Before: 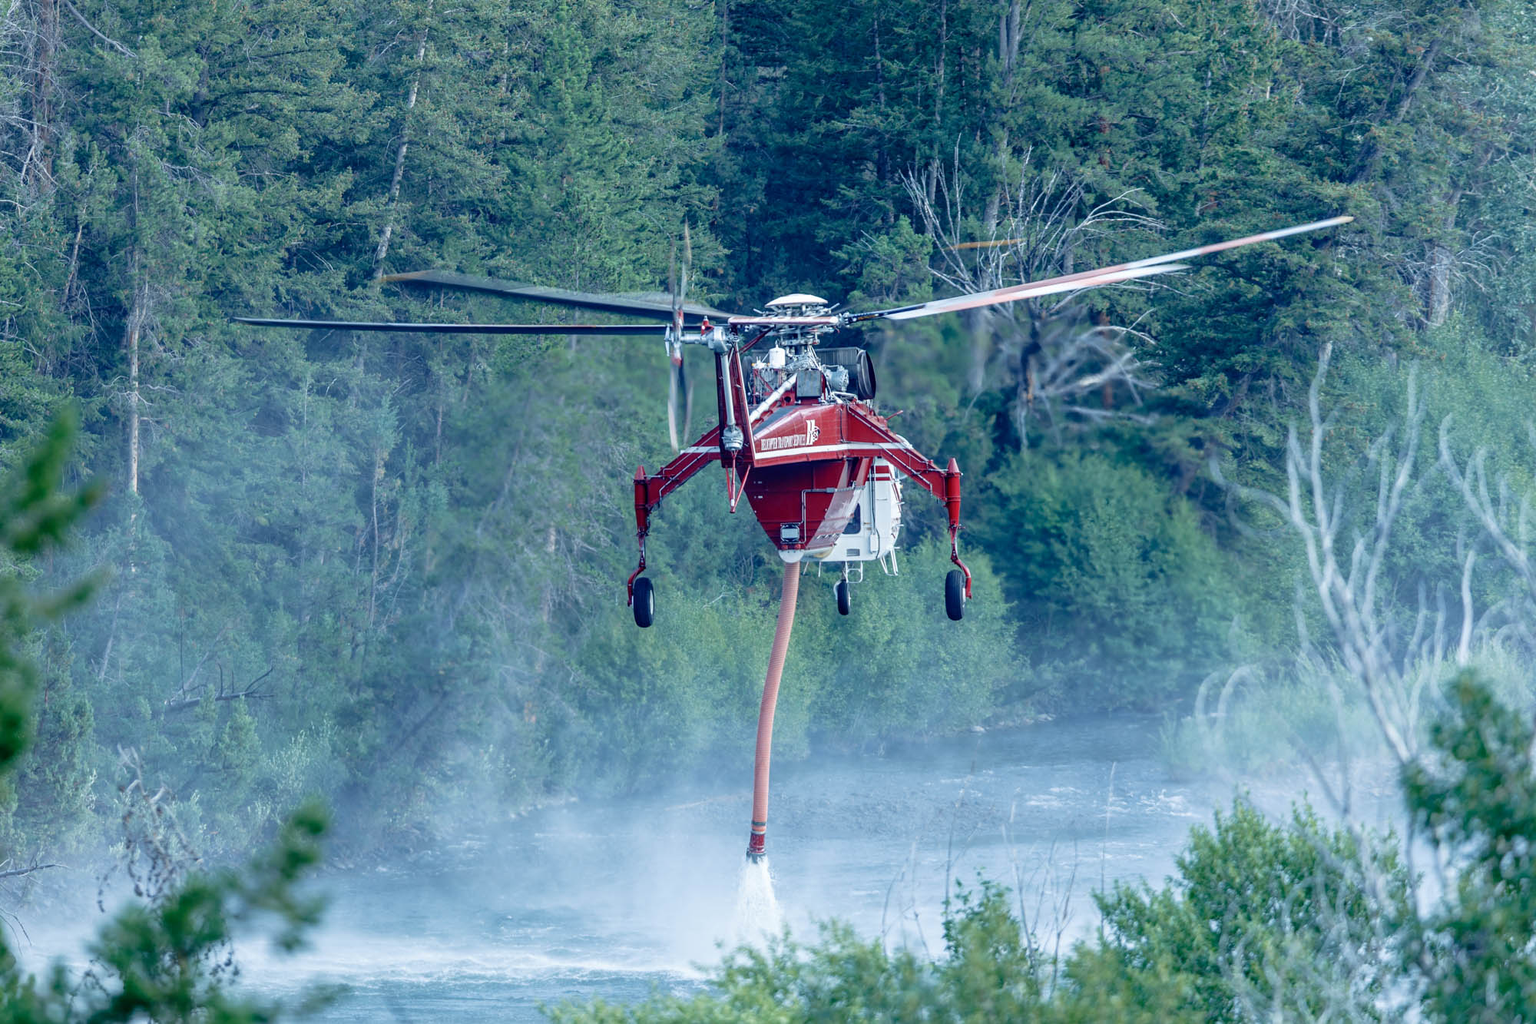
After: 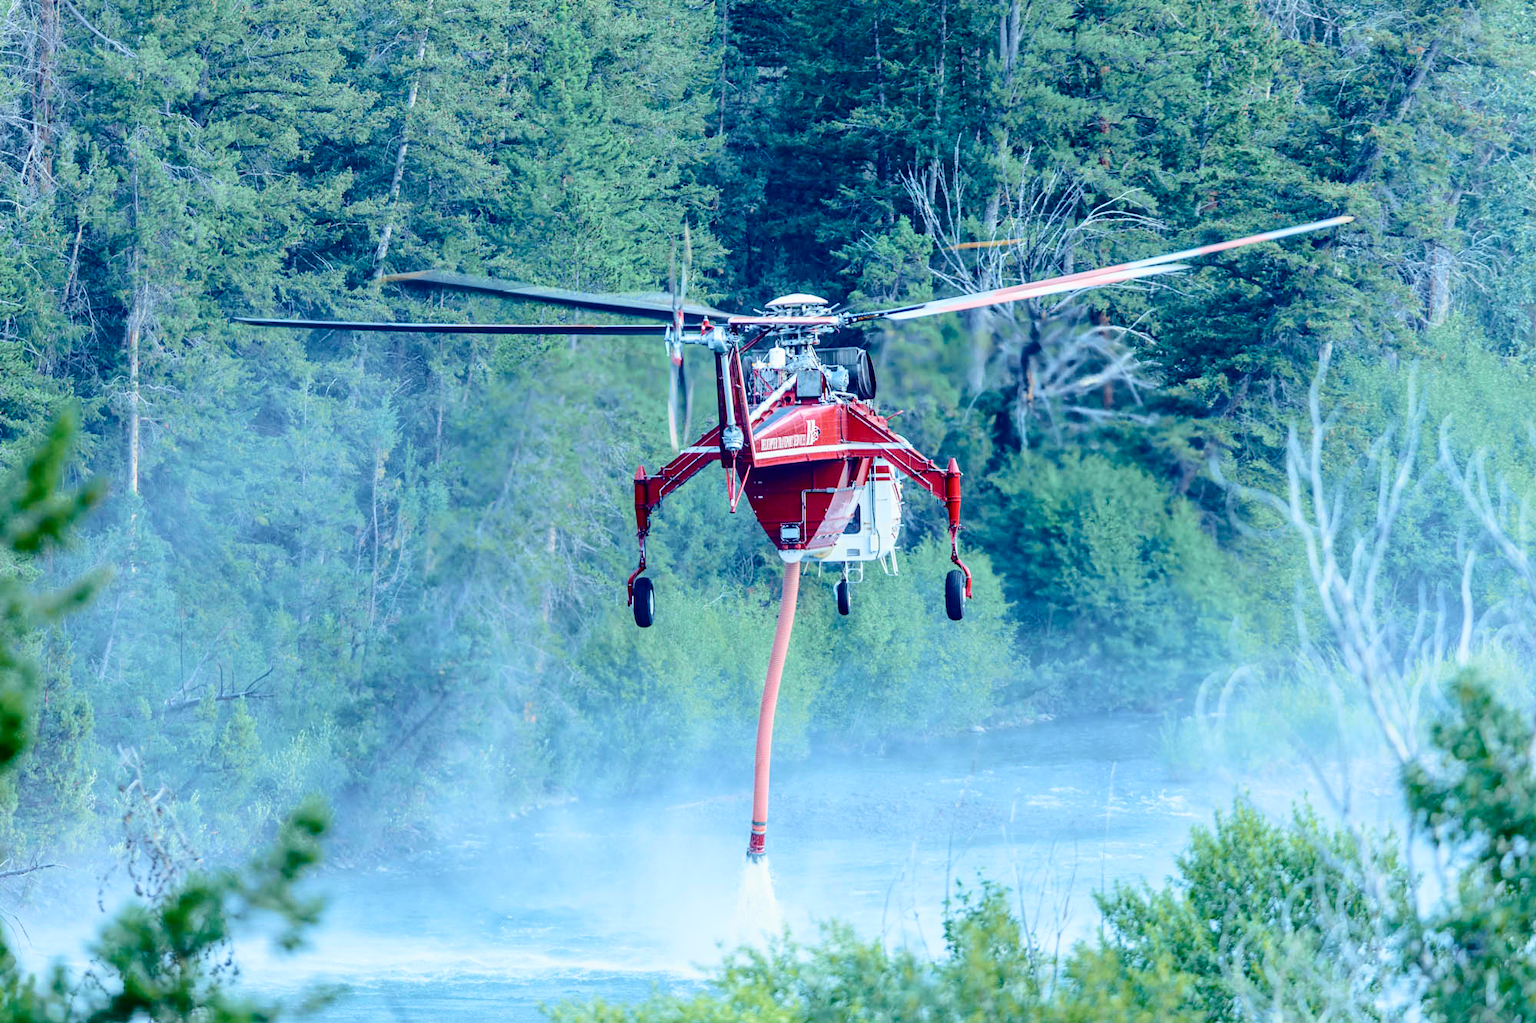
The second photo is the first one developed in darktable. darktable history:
tone curve: curves: ch0 [(0, 0.014) (0.12, 0.096) (0.386, 0.49) (0.54, 0.684) (0.751, 0.855) (0.89, 0.943) (0.998, 0.989)]; ch1 [(0, 0) (0.133, 0.099) (0.437, 0.41) (0.5, 0.5) (0.517, 0.536) (0.548, 0.575) (0.582, 0.631) (0.627, 0.688) (0.836, 0.868) (1, 1)]; ch2 [(0, 0) (0.374, 0.341) (0.456, 0.443) (0.478, 0.49) (0.501, 0.5) (0.528, 0.538) (0.55, 0.6) (0.572, 0.63) (0.702, 0.765) (1, 1)], color space Lab, independent channels, preserve colors none
